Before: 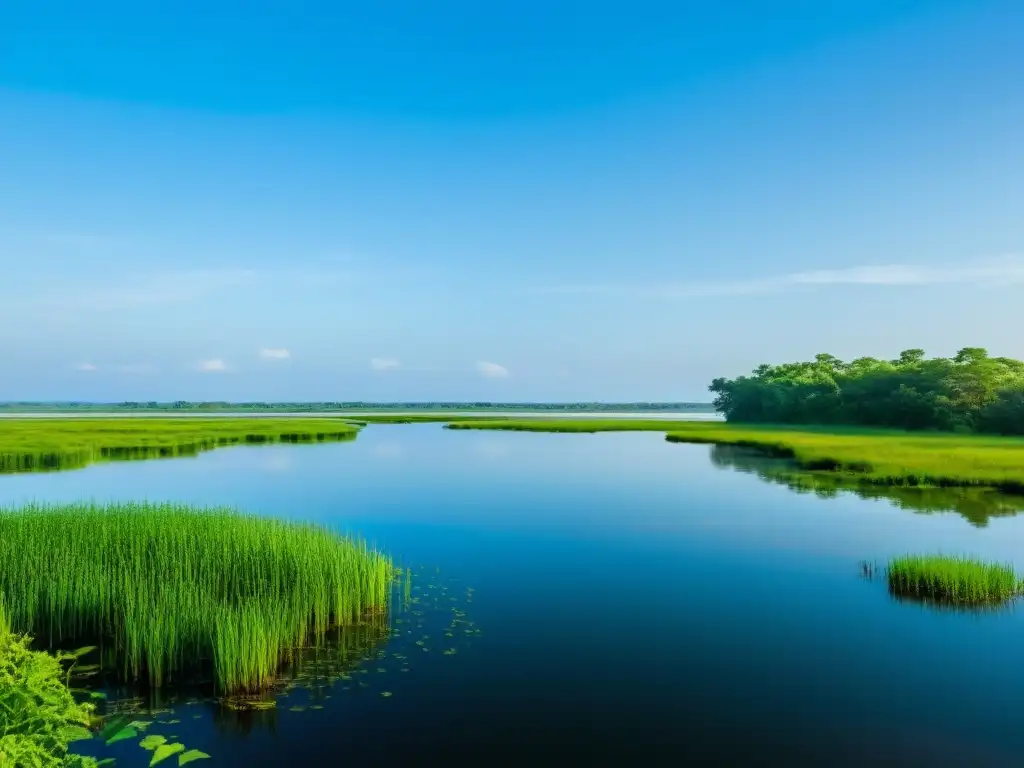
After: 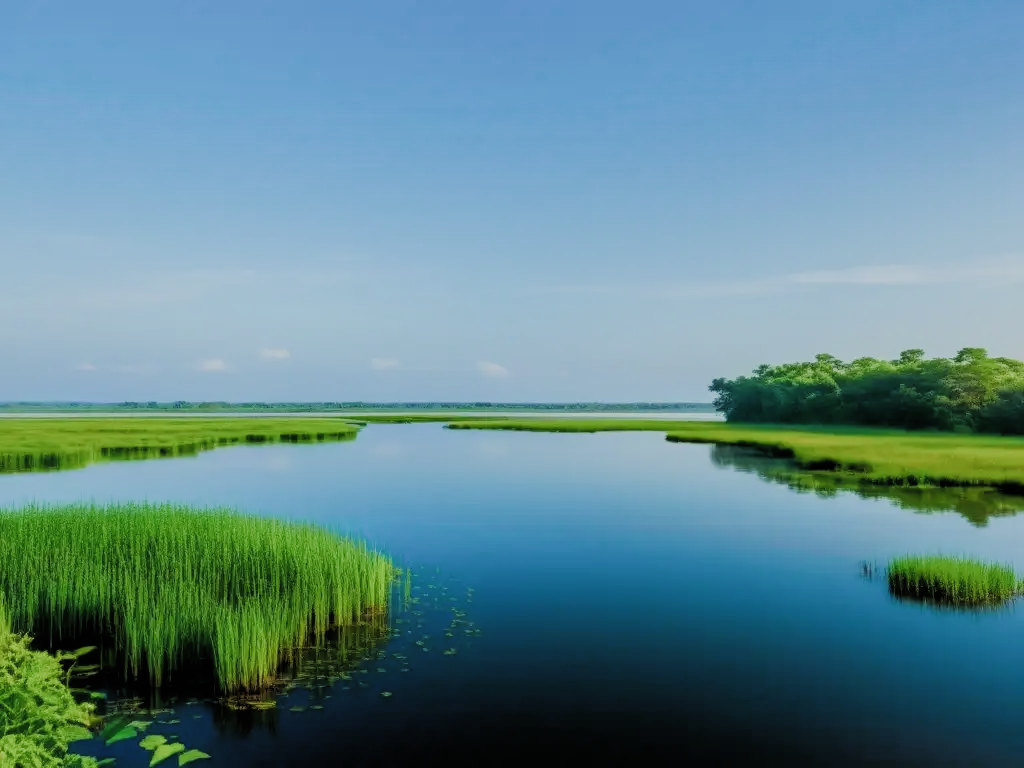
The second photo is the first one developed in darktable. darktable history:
filmic rgb: black relative exposure -8 EV, white relative exposure 4.02 EV, threshold 3 EV, hardness 4.15, color science v4 (2020), contrast in shadows soft, contrast in highlights soft, enable highlight reconstruction true
